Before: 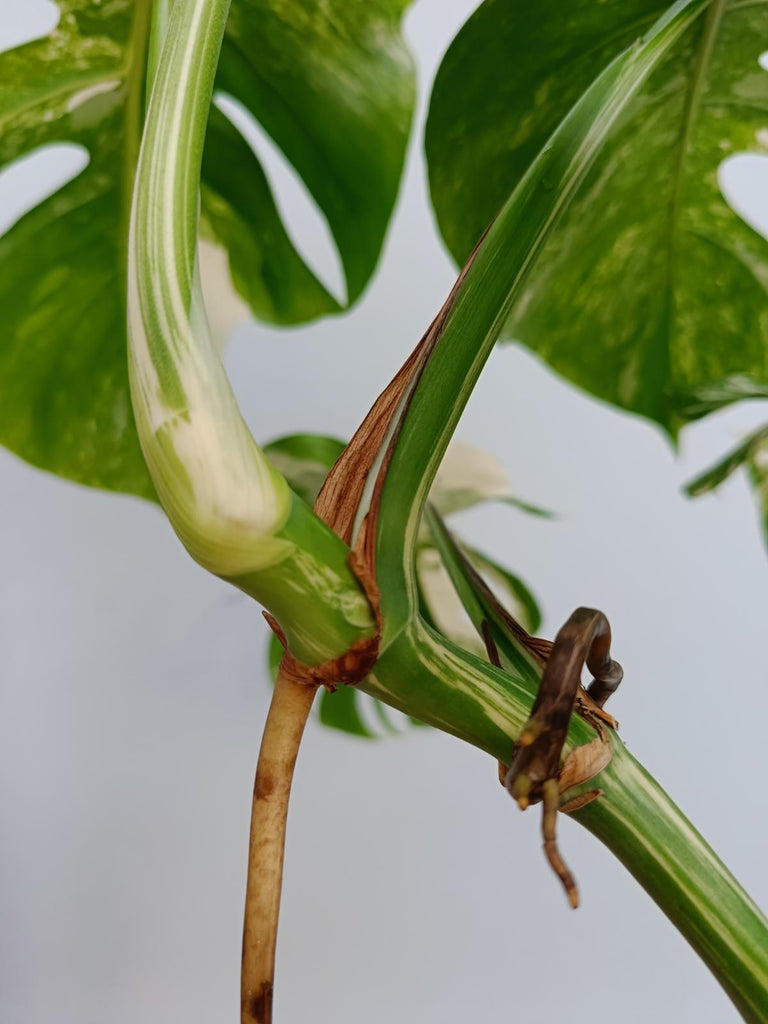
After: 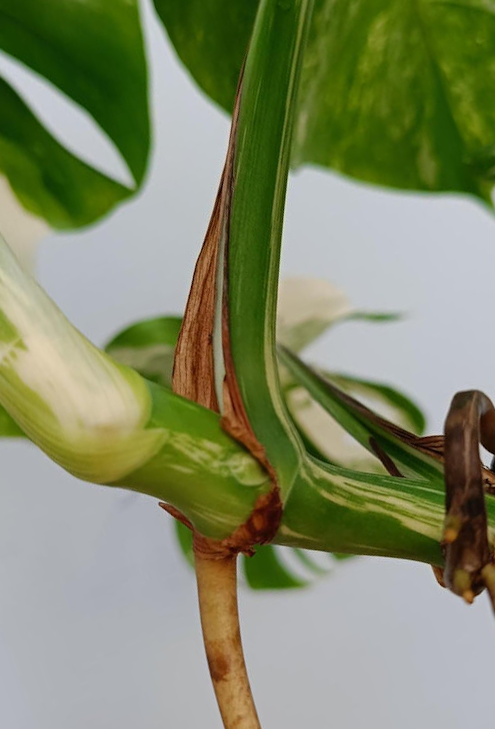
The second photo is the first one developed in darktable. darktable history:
crop and rotate: angle 19.55°, left 6.722%, right 3.637%, bottom 1.074%
